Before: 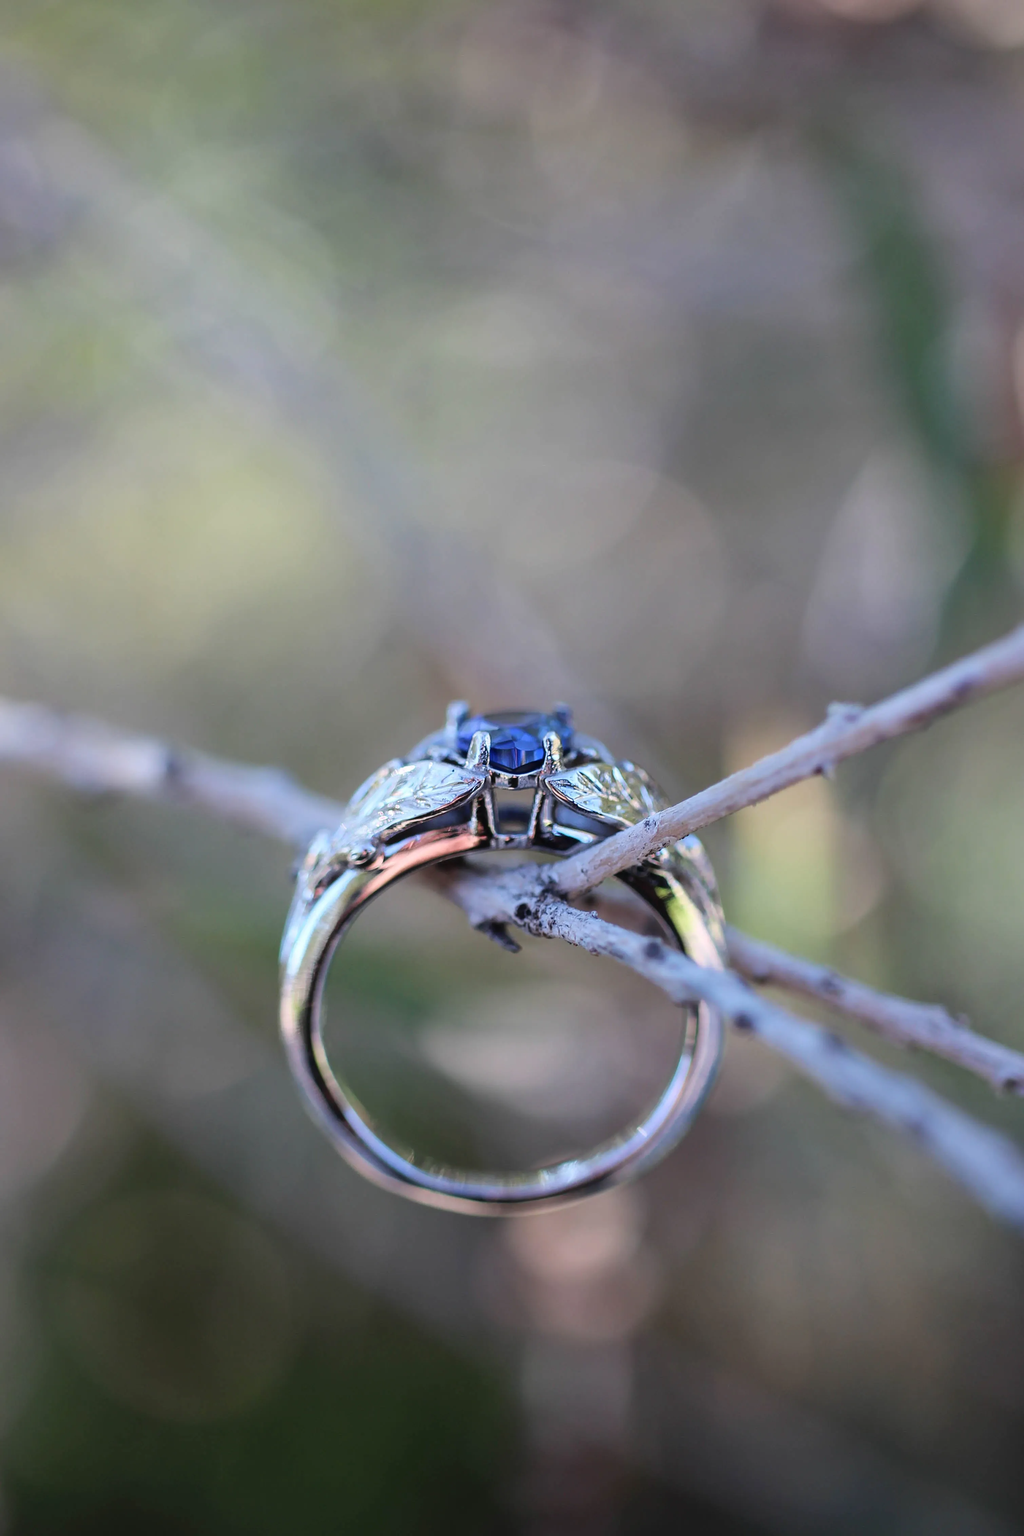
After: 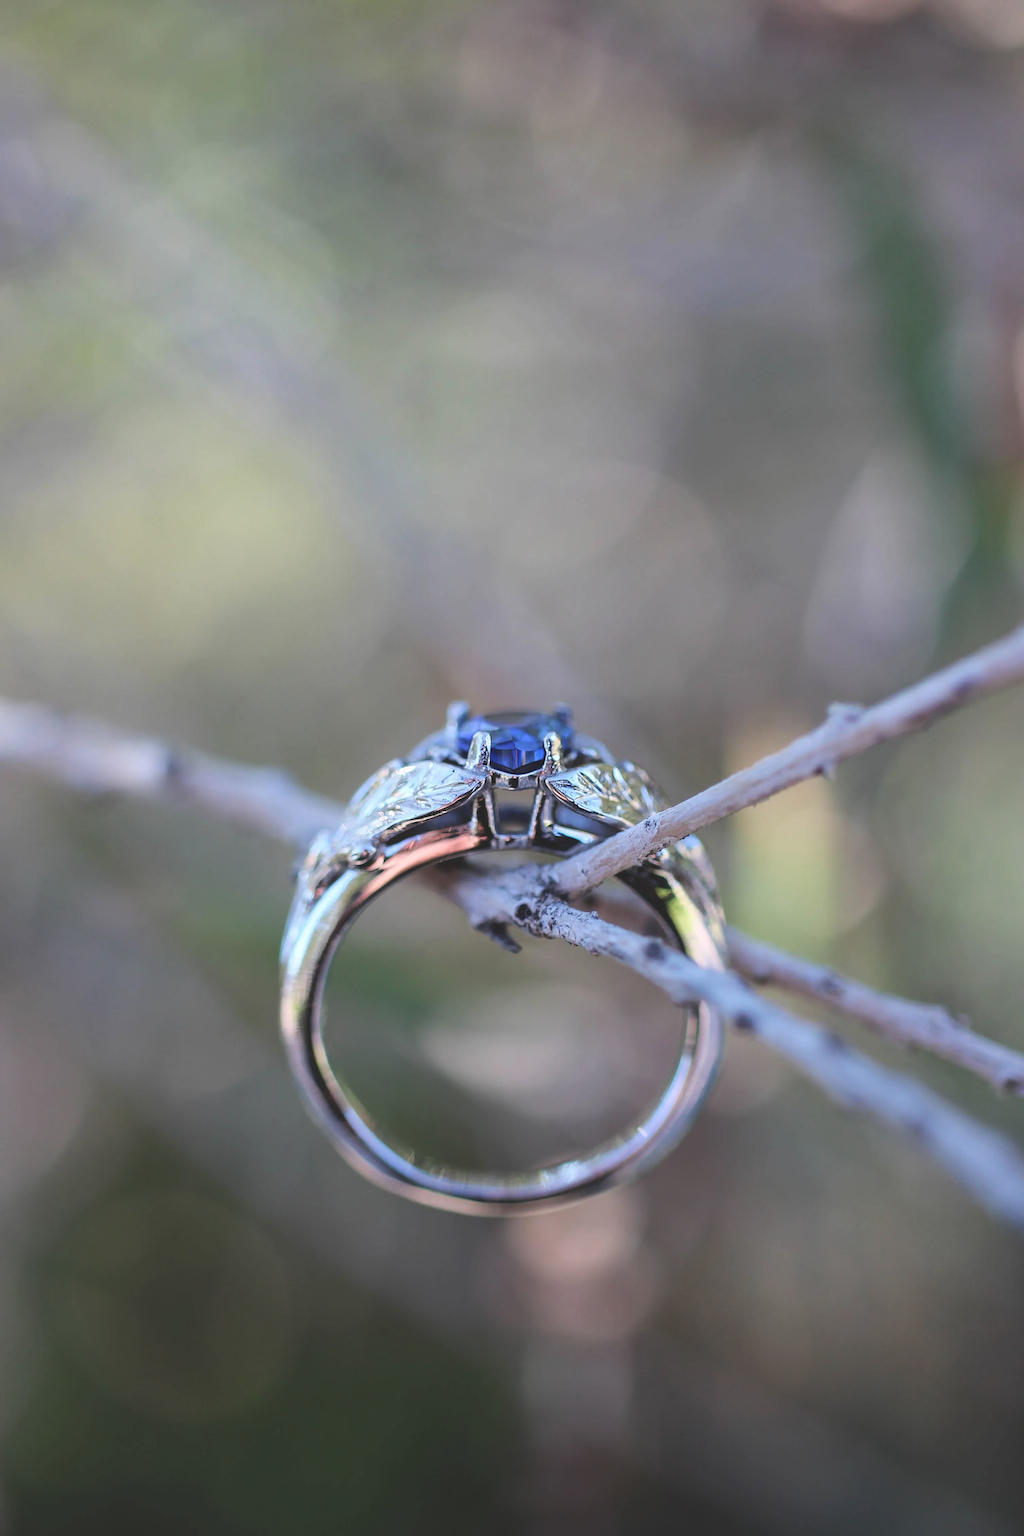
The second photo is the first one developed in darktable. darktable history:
exposure: black level correction -0.016, compensate highlight preservation false
